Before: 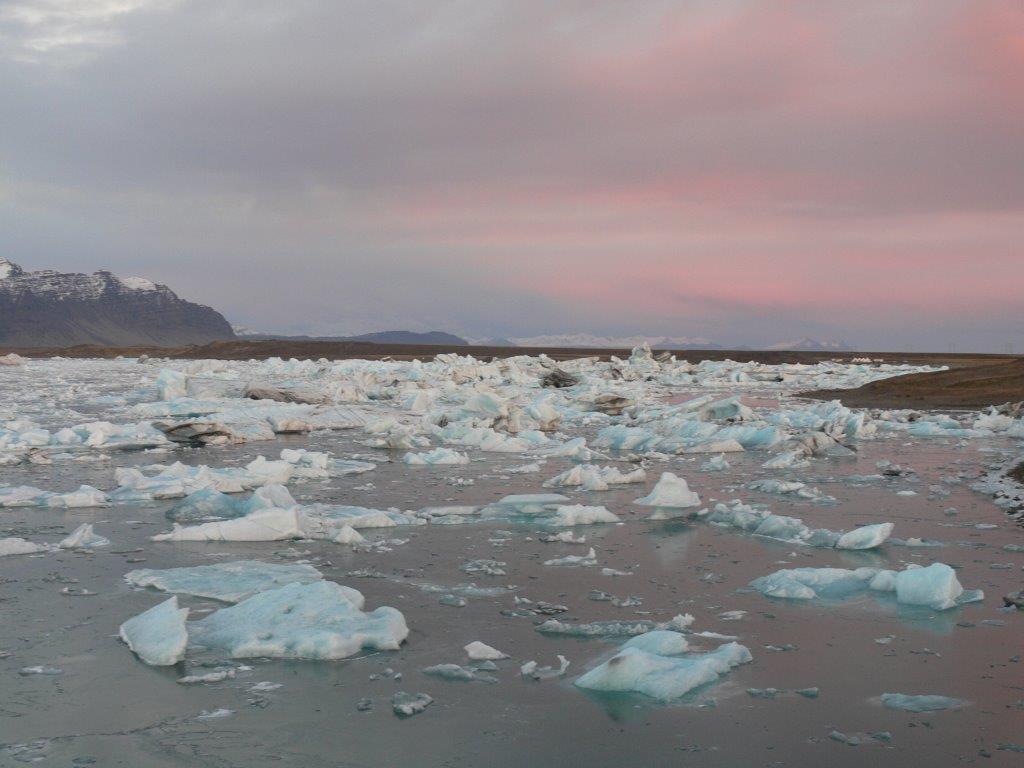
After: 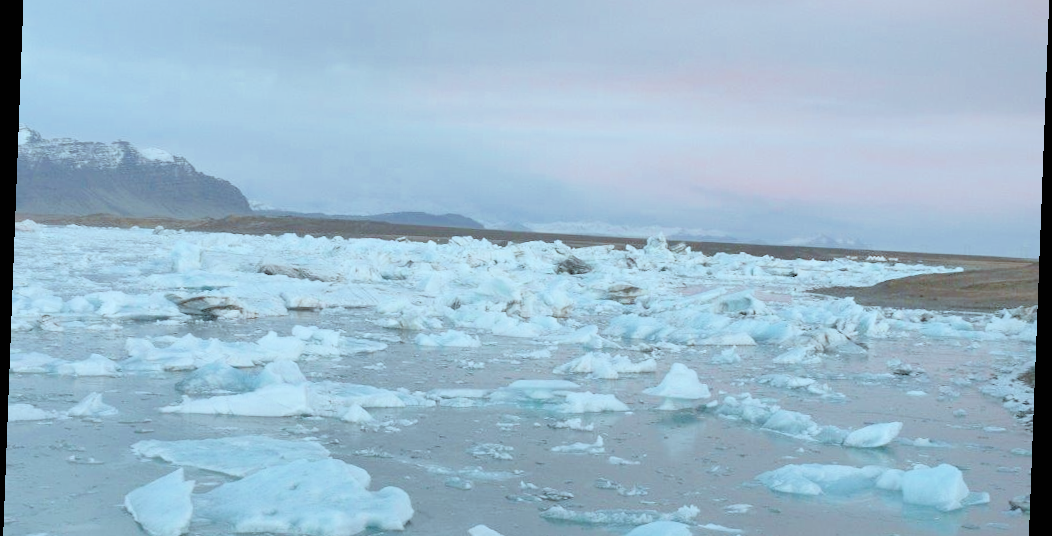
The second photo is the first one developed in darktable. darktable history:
white balance: red 0.925, blue 1.046
rotate and perspective: rotation 2.17°, automatic cropping off
exposure: exposure 2.04 EV, compensate highlight preservation false
color correction: highlights a* -12.64, highlights b* -18.1, saturation 0.7
filmic rgb: black relative exposure -8.54 EV, white relative exposure 5.52 EV, hardness 3.39, contrast 1.016
shadows and highlights: on, module defaults
crop: top 16.727%, bottom 16.727%
